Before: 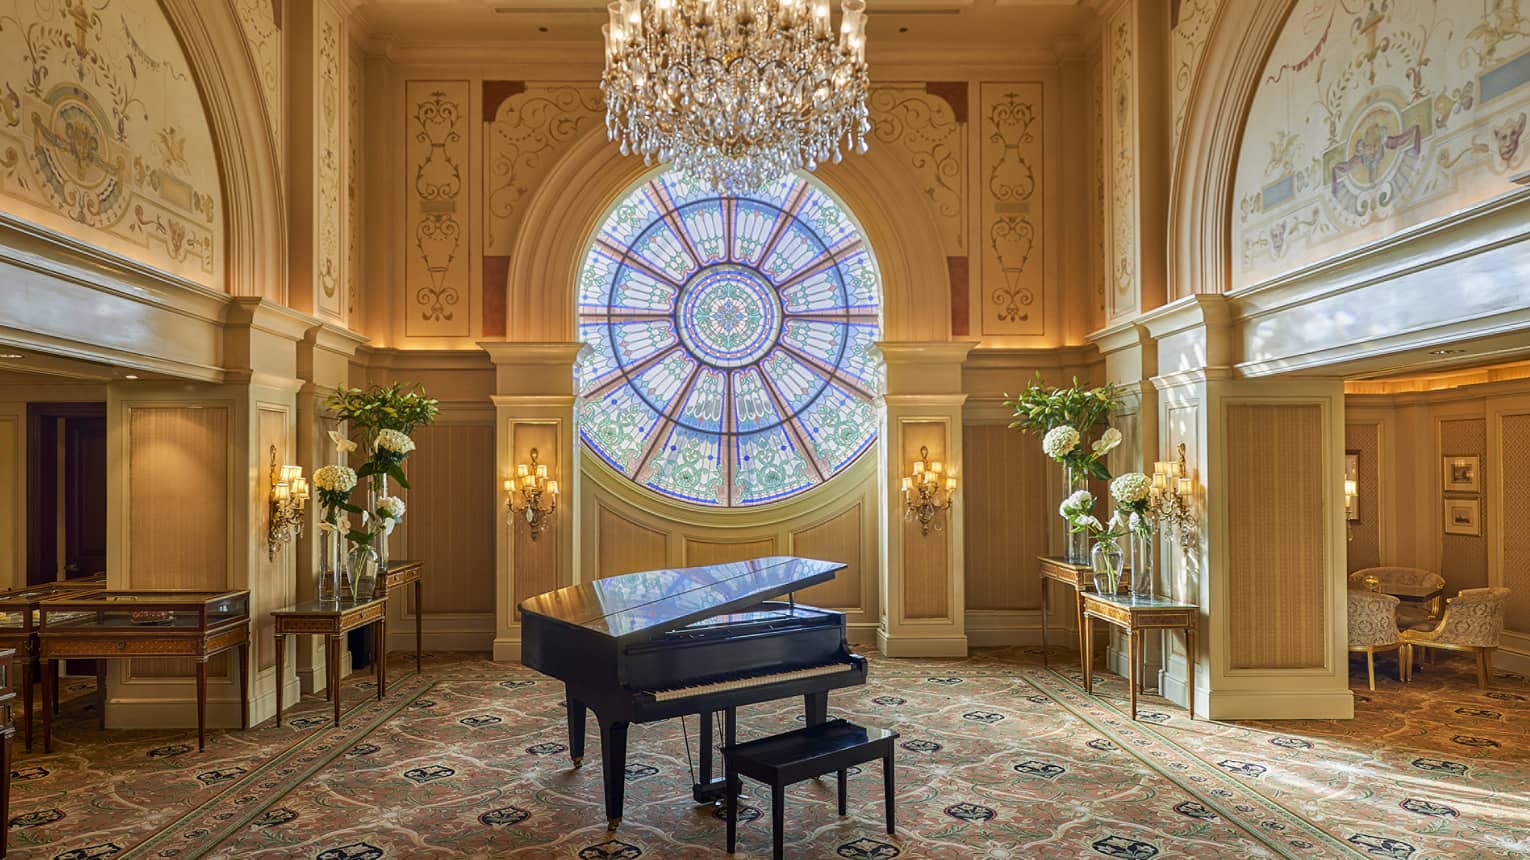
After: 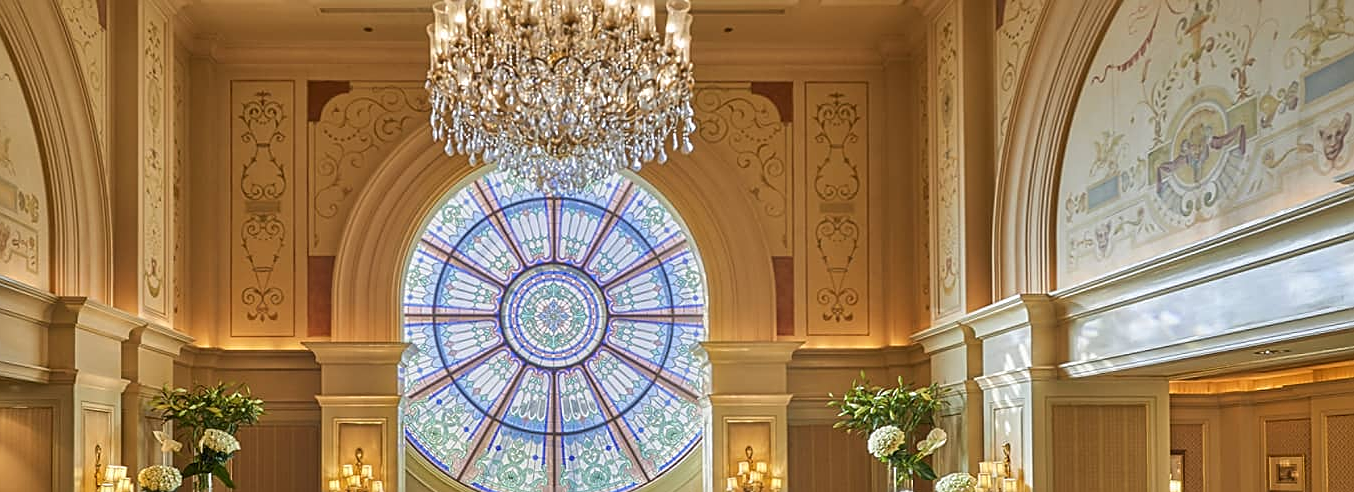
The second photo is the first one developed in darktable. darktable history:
crop and rotate: left 11.451%, bottom 42.68%
sharpen: on, module defaults
